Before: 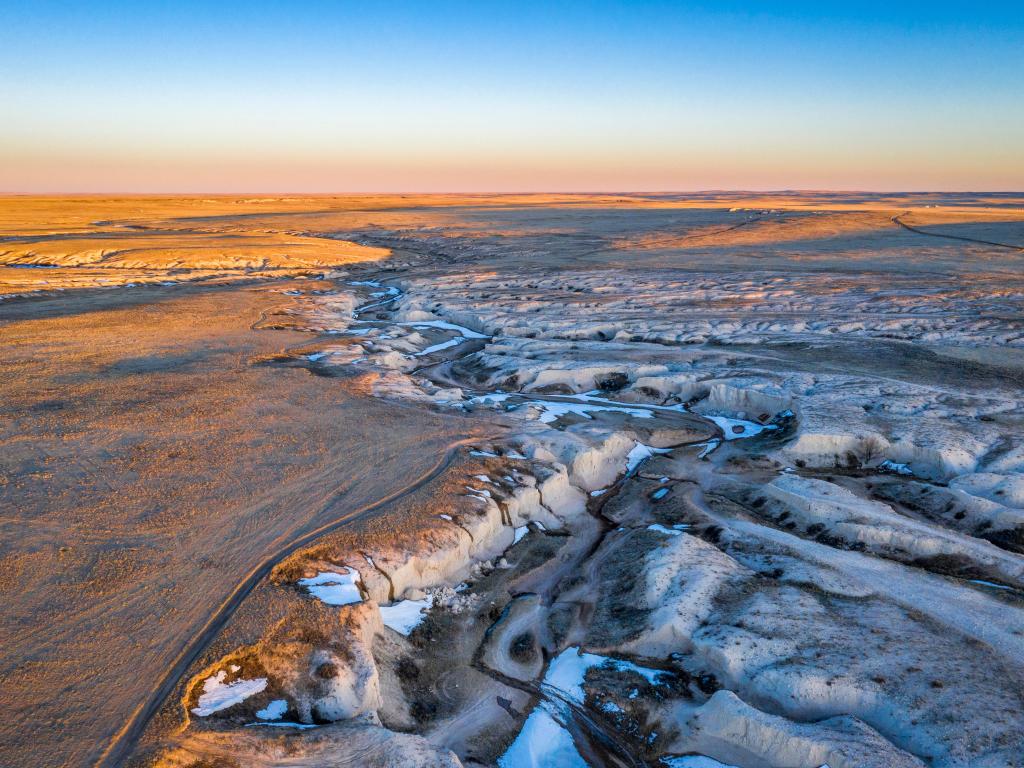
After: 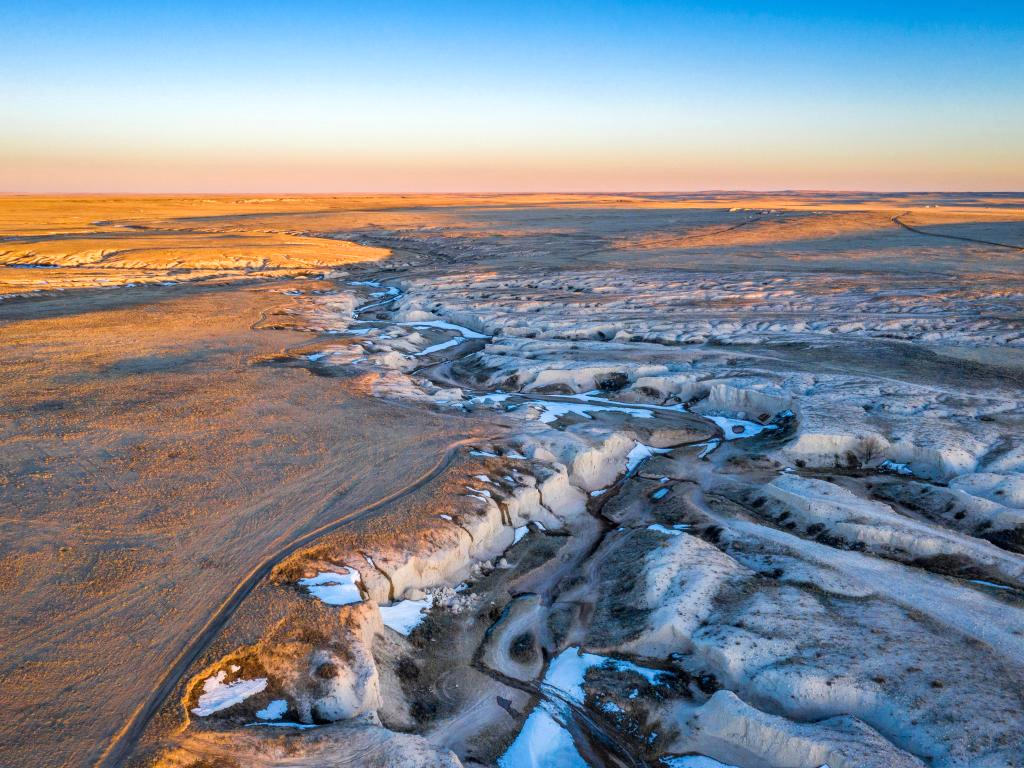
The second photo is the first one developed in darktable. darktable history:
exposure: exposure 0.133 EV, compensate exposure bias true, compensate highlight preservation false
